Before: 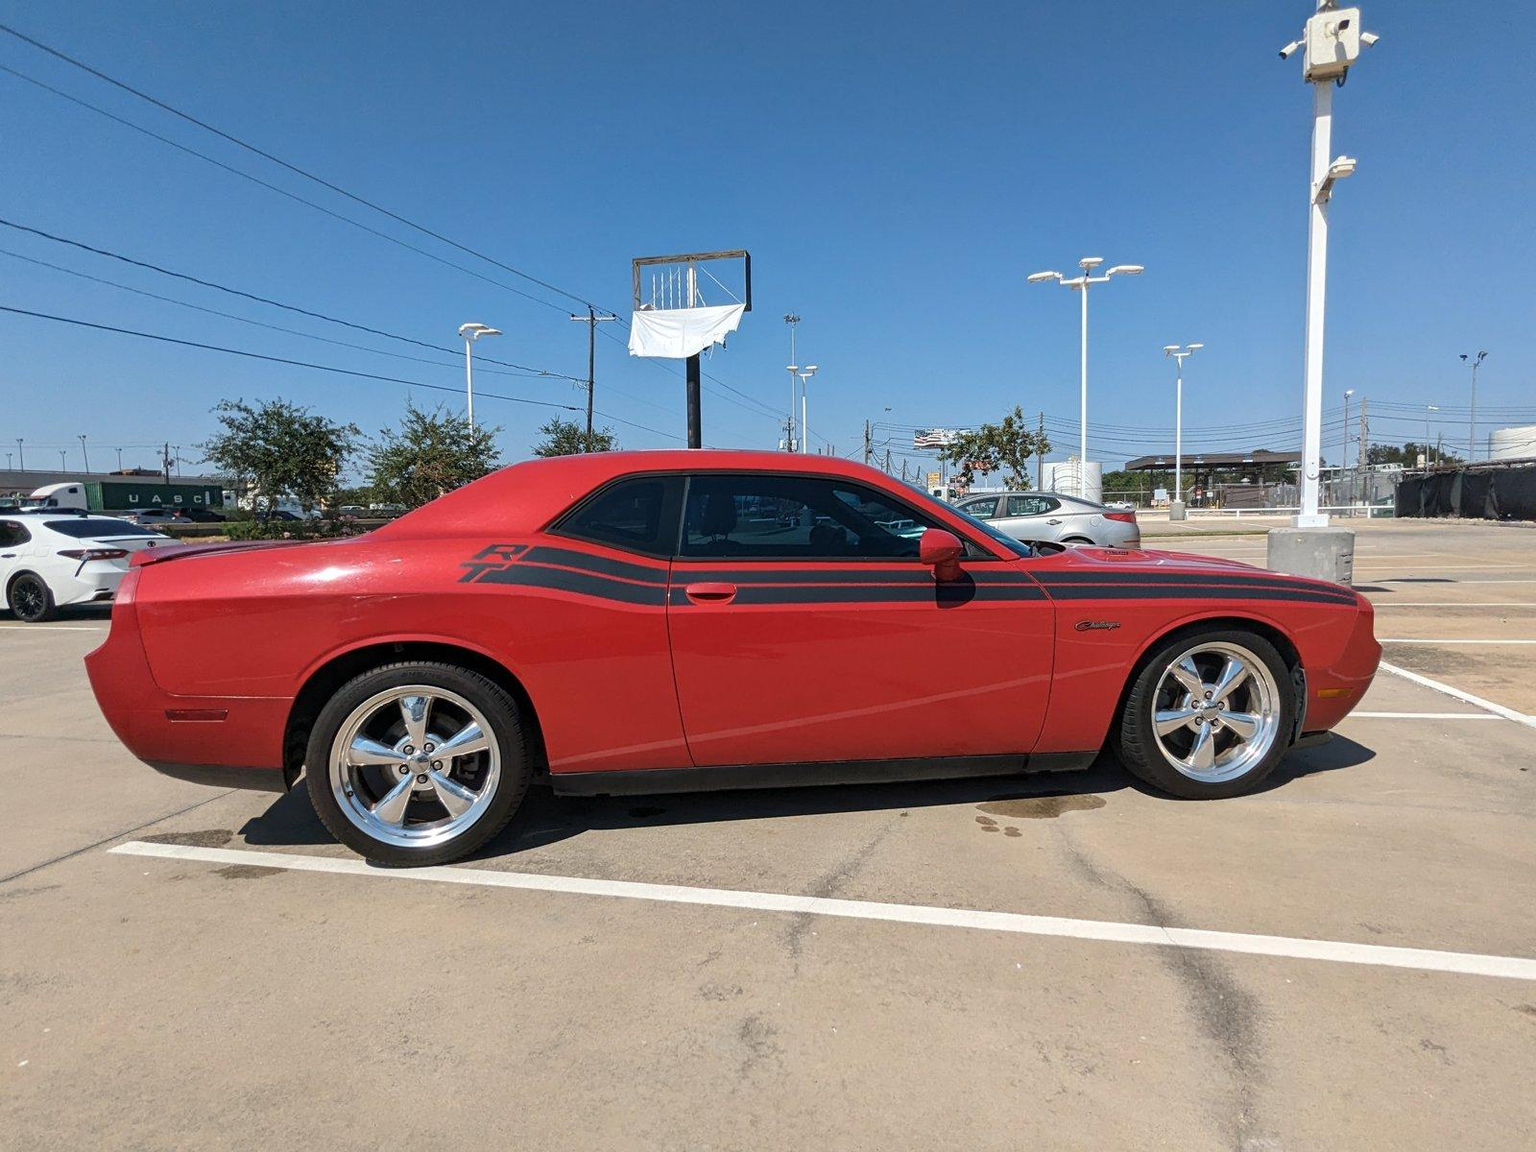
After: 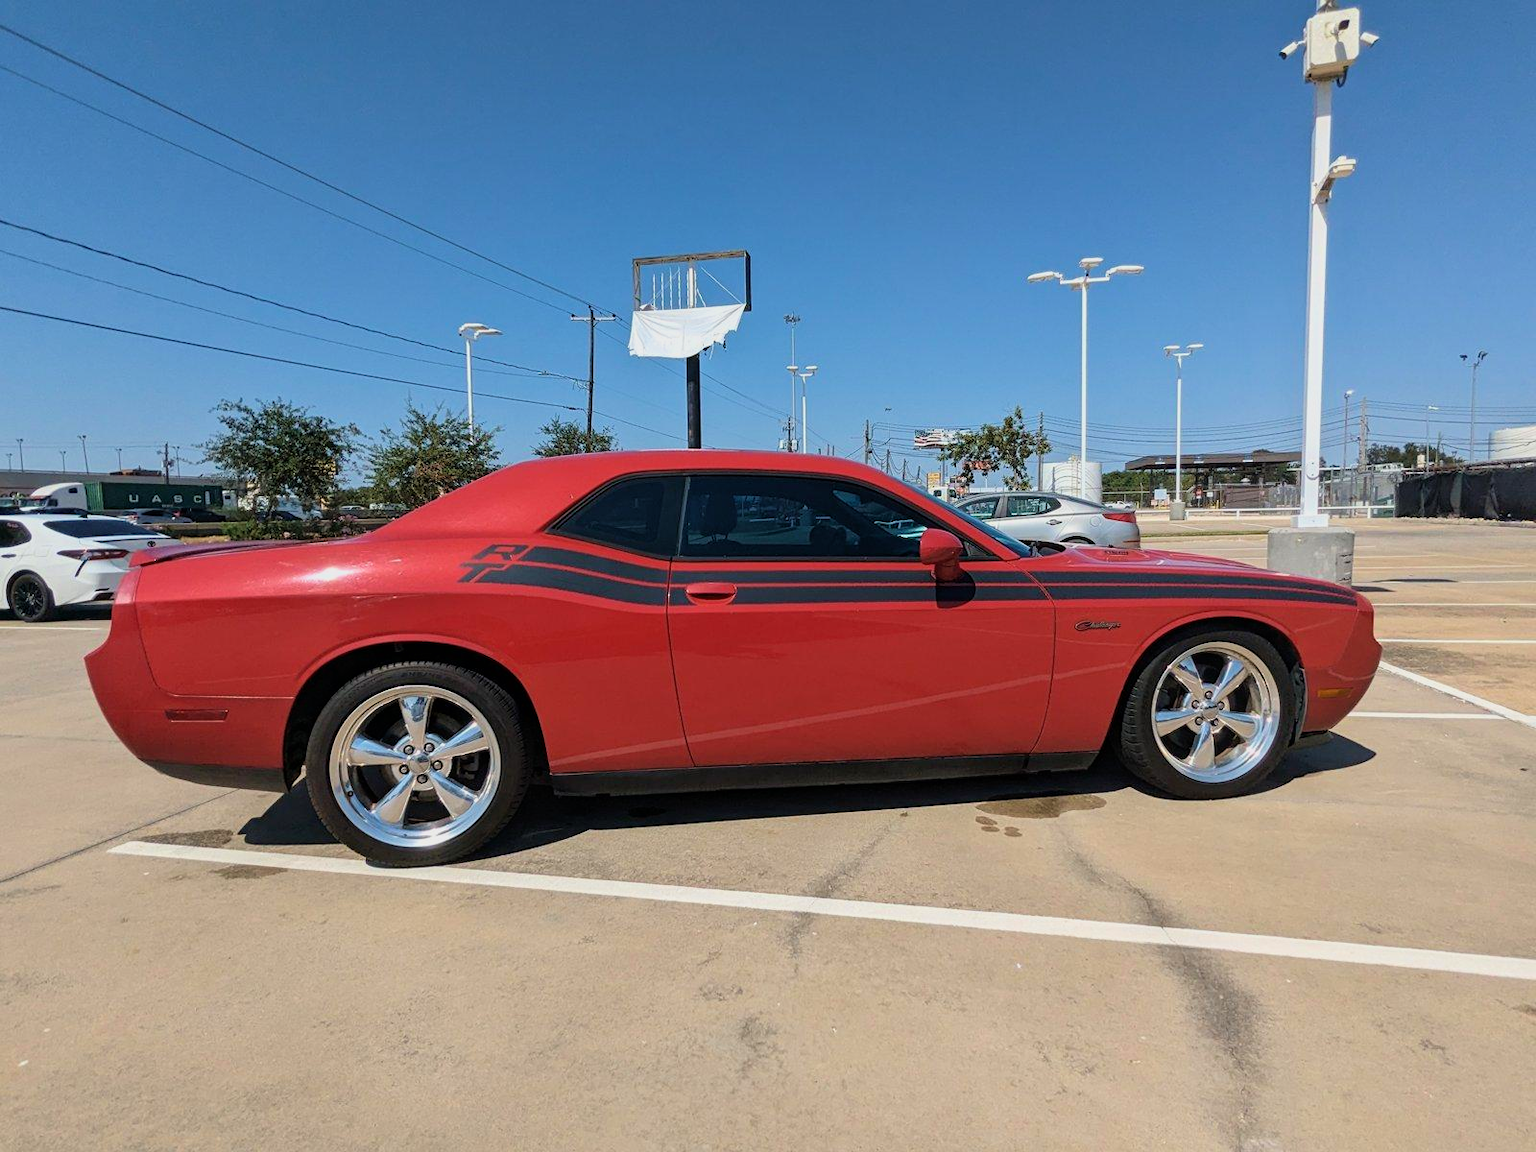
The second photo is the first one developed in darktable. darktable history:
filmic rgb: black relative exposure -11.35 EV, white relative exposure 3.22 EV, hardness 6.76, color science v6 (2022)
velvia: on, module defaults
